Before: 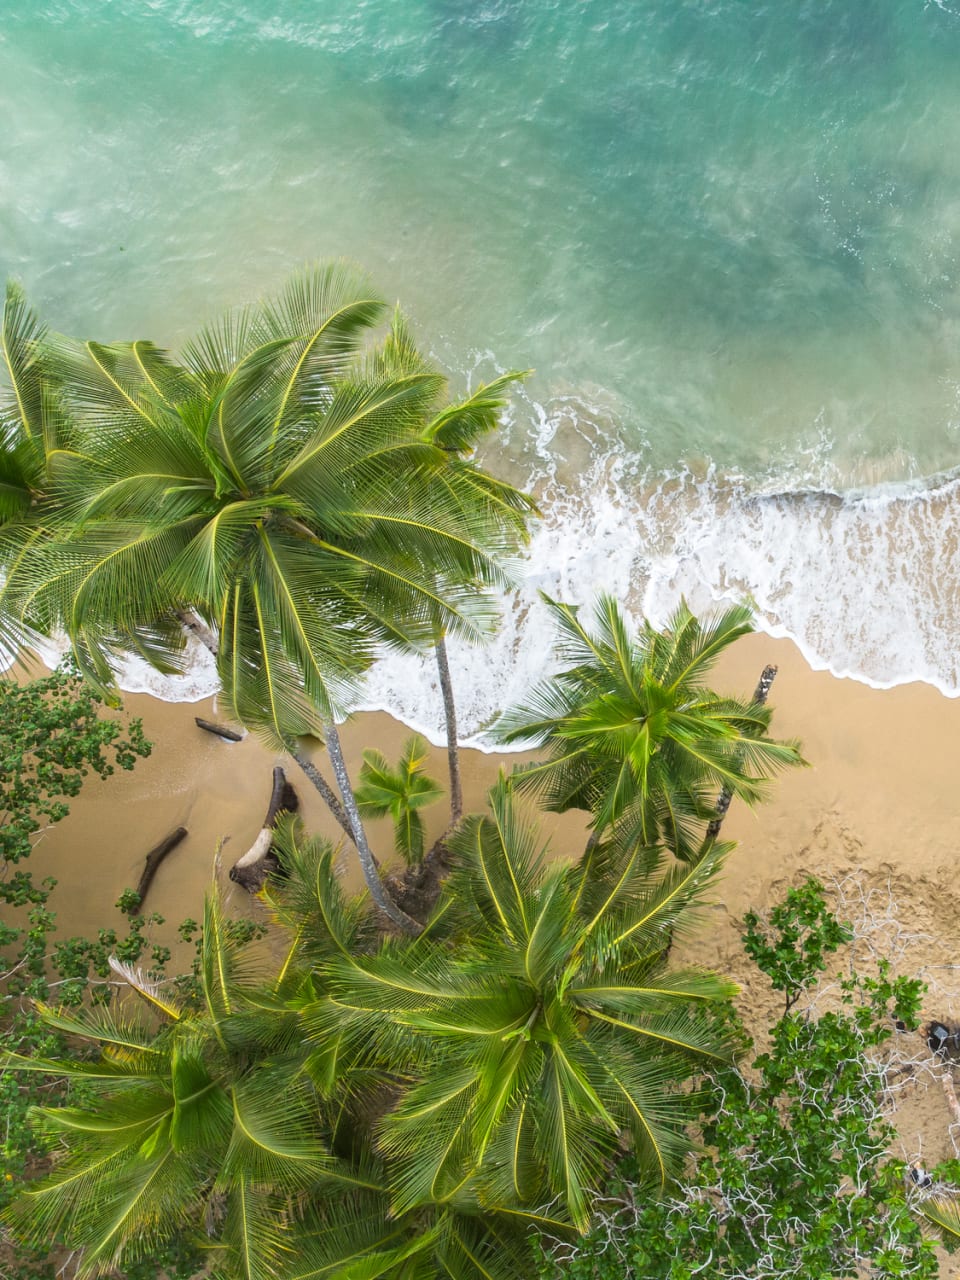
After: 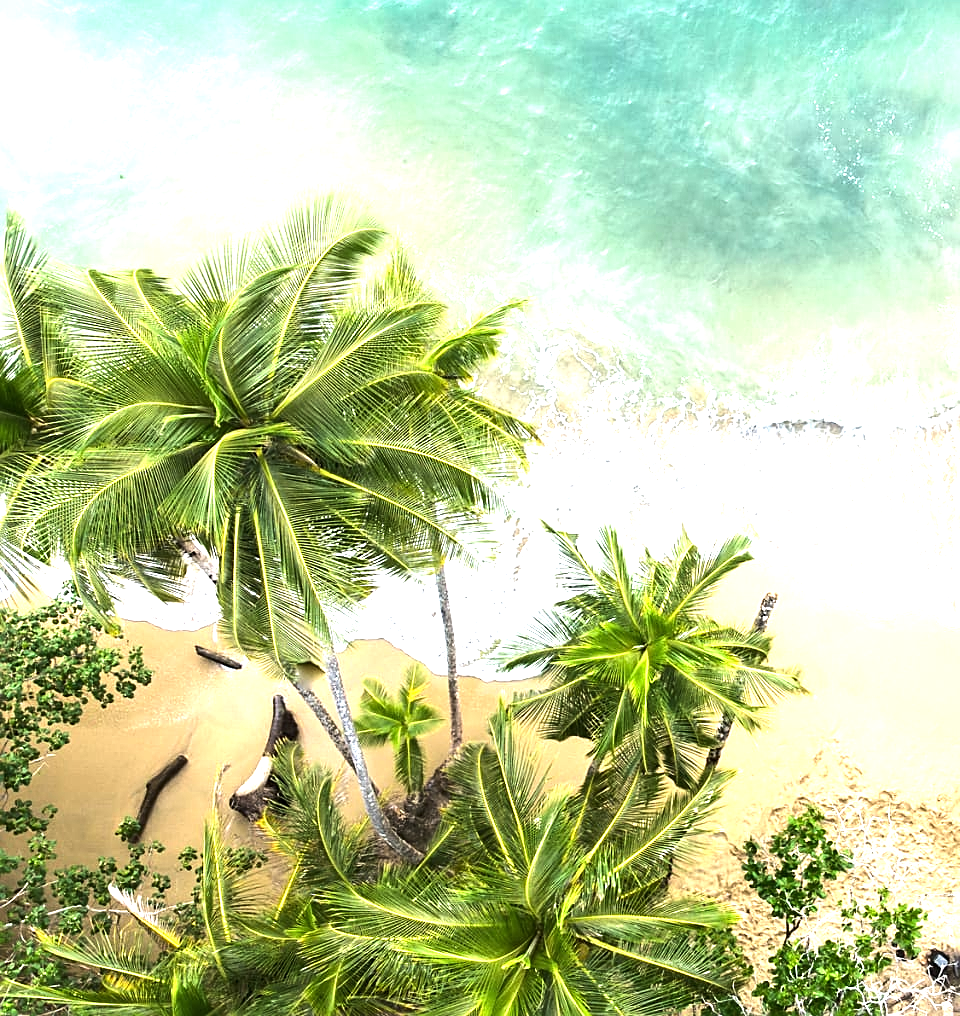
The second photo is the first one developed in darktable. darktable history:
sharpen: on, module defaults
exposure: exposure 0.496 EV, compensate highlight preservation false
tone equalizer: -8 EV -1.08 EV, -7 EV -1.01 EV, -6 EV -0.867 EV, -5 EV -0.578 EV, -3 EV 0.578 EV, -2 EV 0.867 EV, -1 EV 1.01 EV, +0 EV 1.08 EV, edges refinement/feathering 500, mask exposure compensation -1.57 EV, preserve details no
crop and rotate: top 5.667%, bottom 14.937%
